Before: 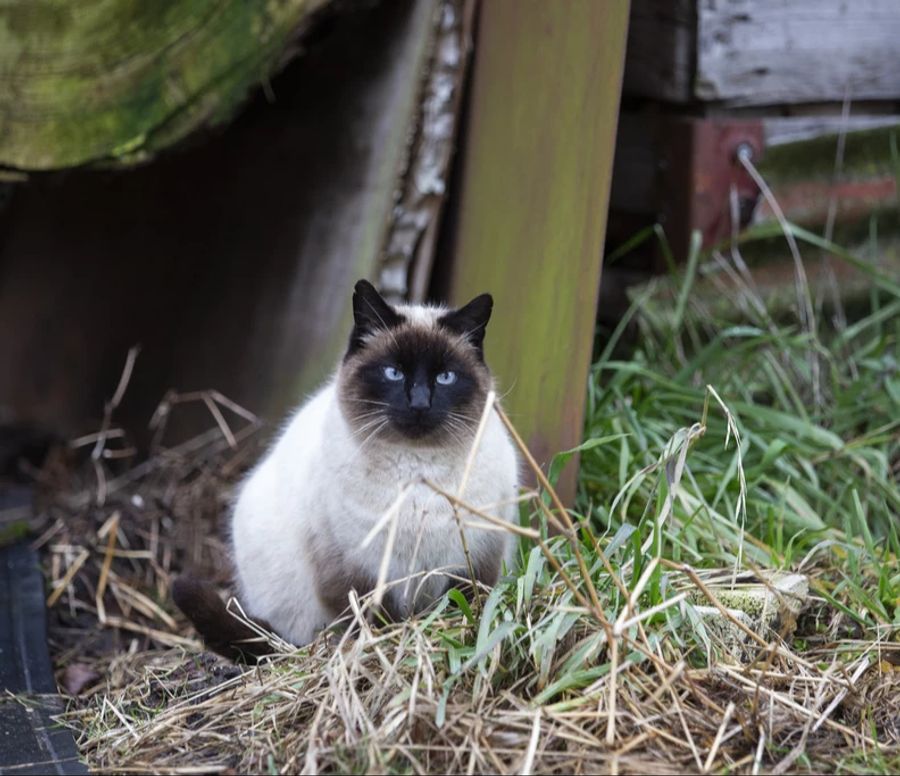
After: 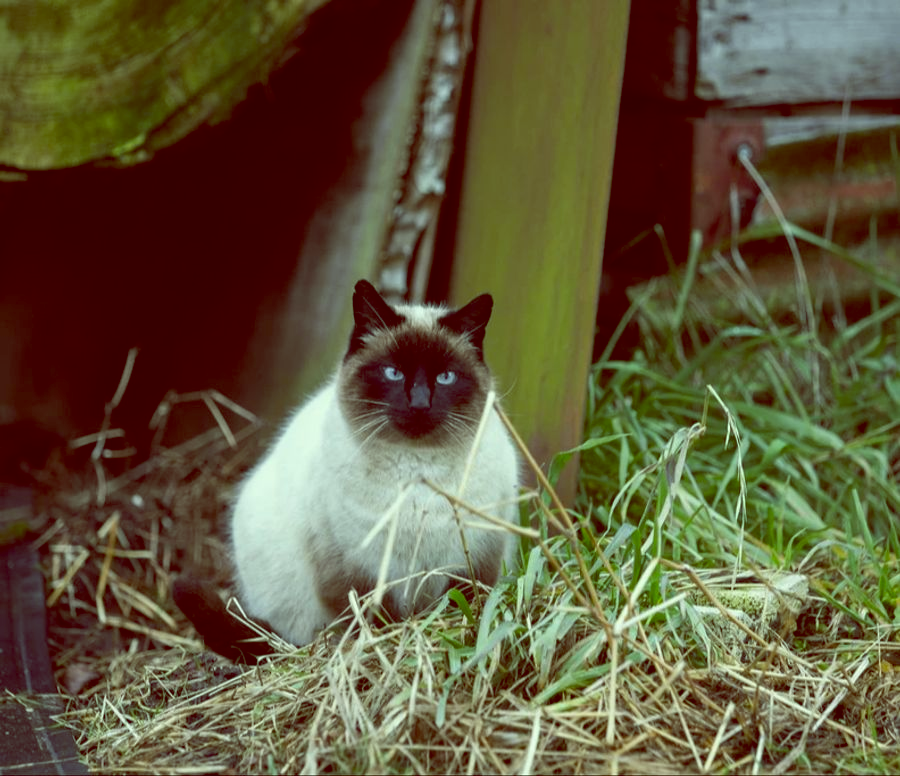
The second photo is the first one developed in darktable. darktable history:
color balance: lift [1, 1.015, 0.987, 0.985], gamma [1, 0.959, 1.042, 0.958], gain [0.927, 0.938, 1.072, 0.928], contrast 1.5%
